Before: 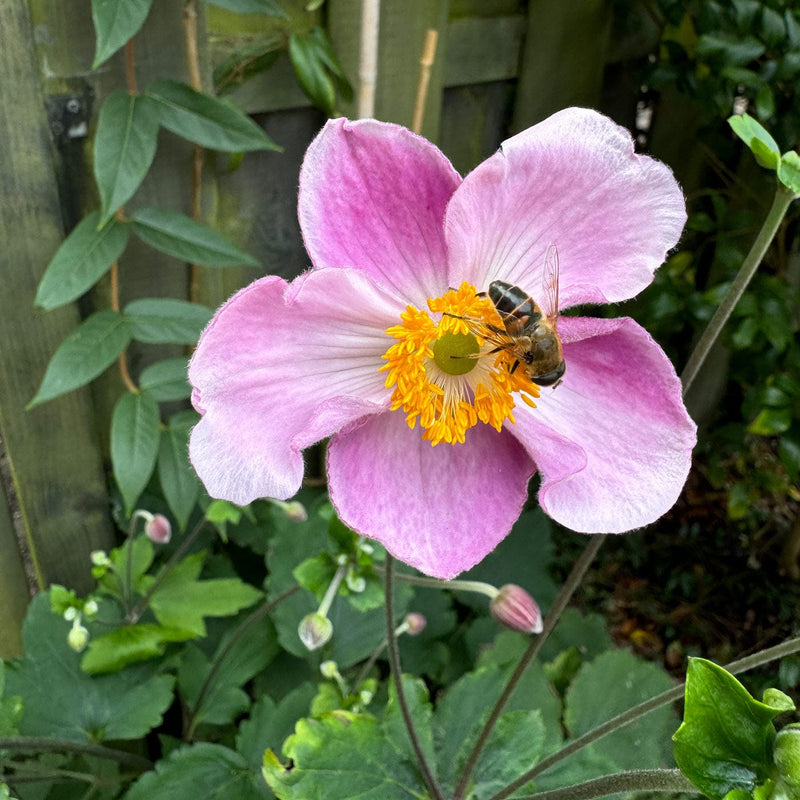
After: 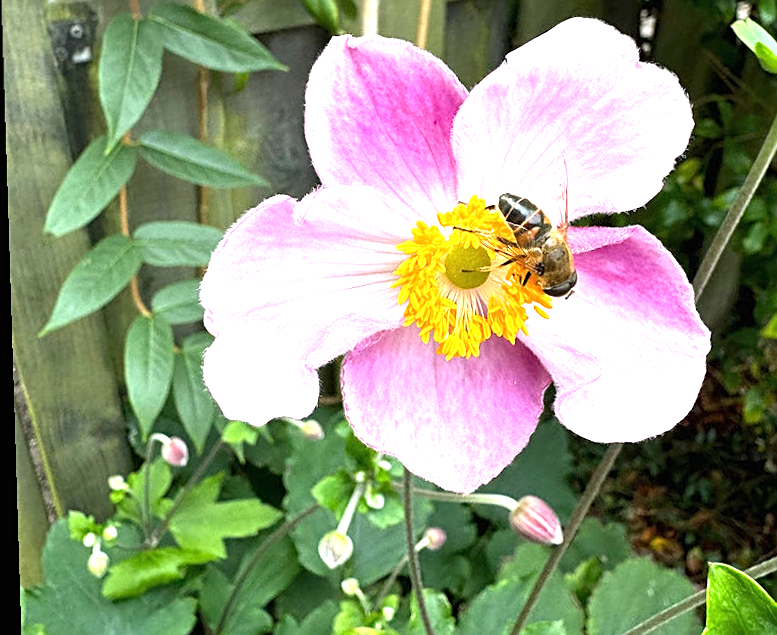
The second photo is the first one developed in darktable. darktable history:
exposure: black level correction 0, exposure 1.2 EV, compensate highlight preservation false
crop and rotate: angle 0.03°, top 11.643%, right 5.651%, bottom 11.189%
sharpen: on, module defaults
rotate and perspective: rotation -1.77°, lens shift (horizontal) 0.004, automatic cropping off
